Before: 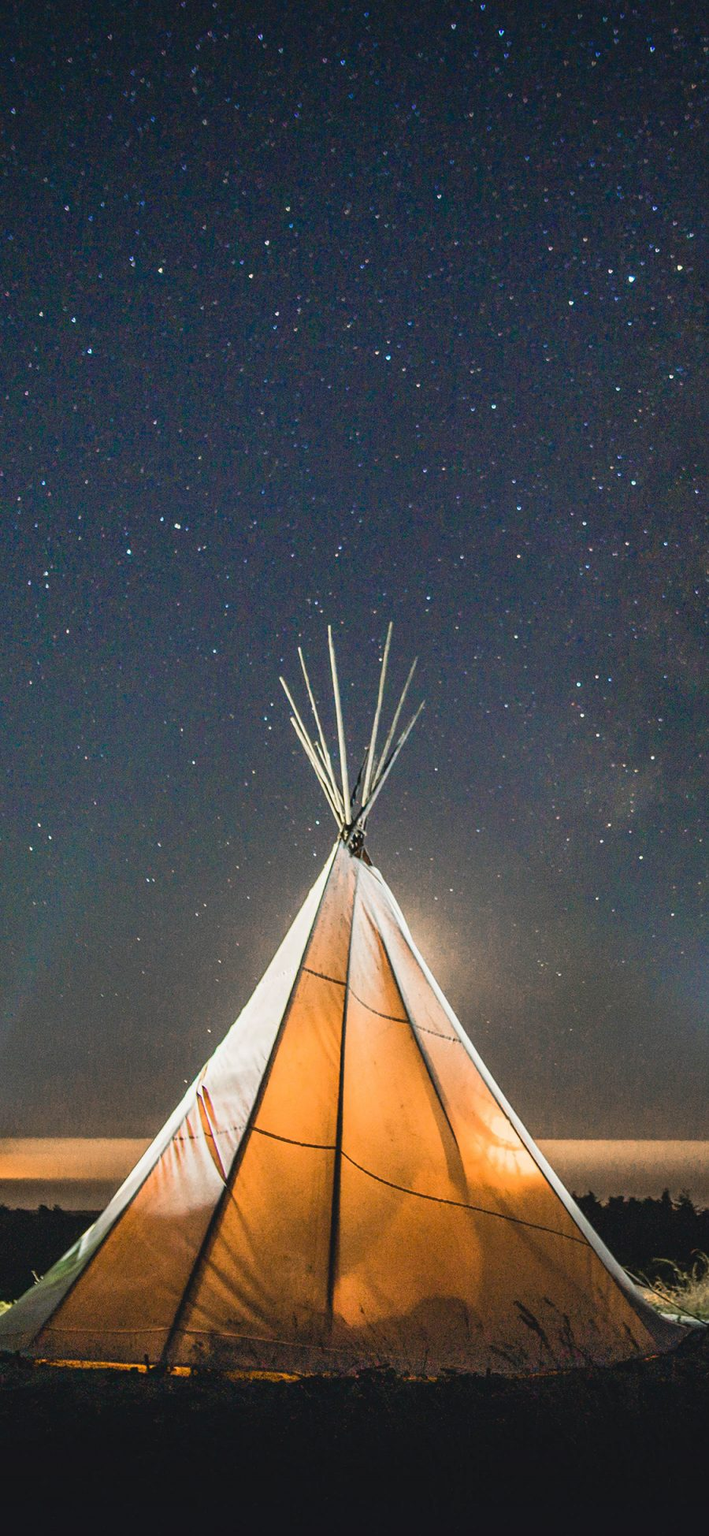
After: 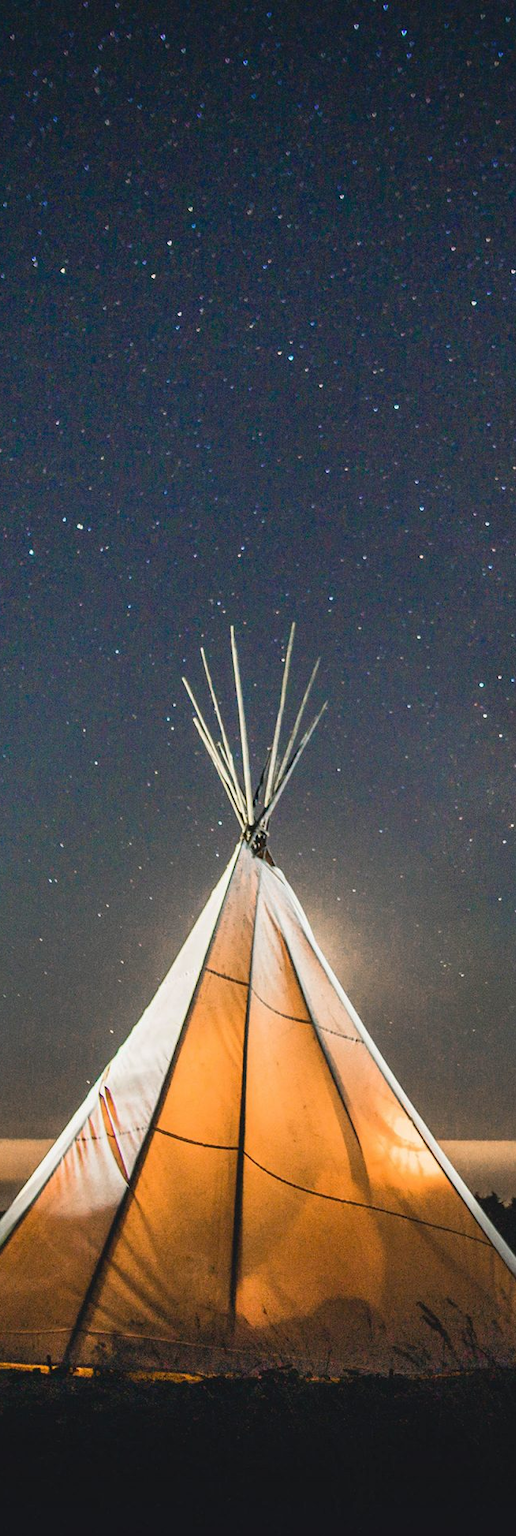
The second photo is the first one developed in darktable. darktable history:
crop: left 13.85%, top 0%, right 13.353%
